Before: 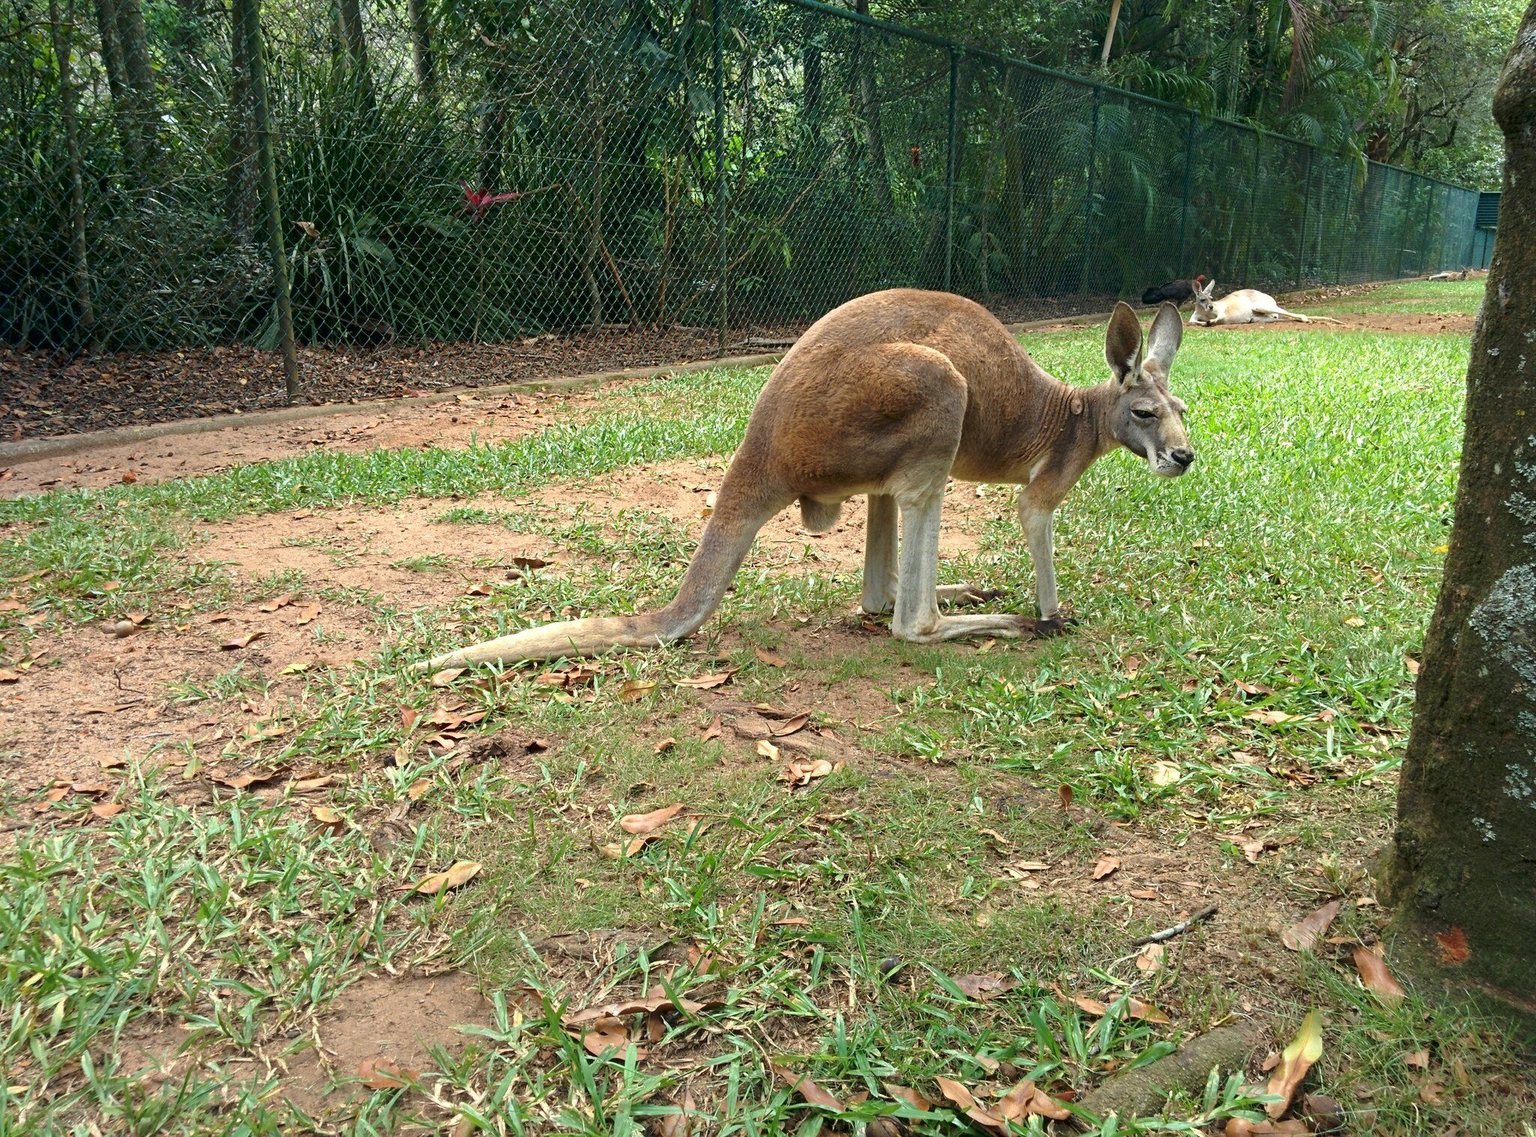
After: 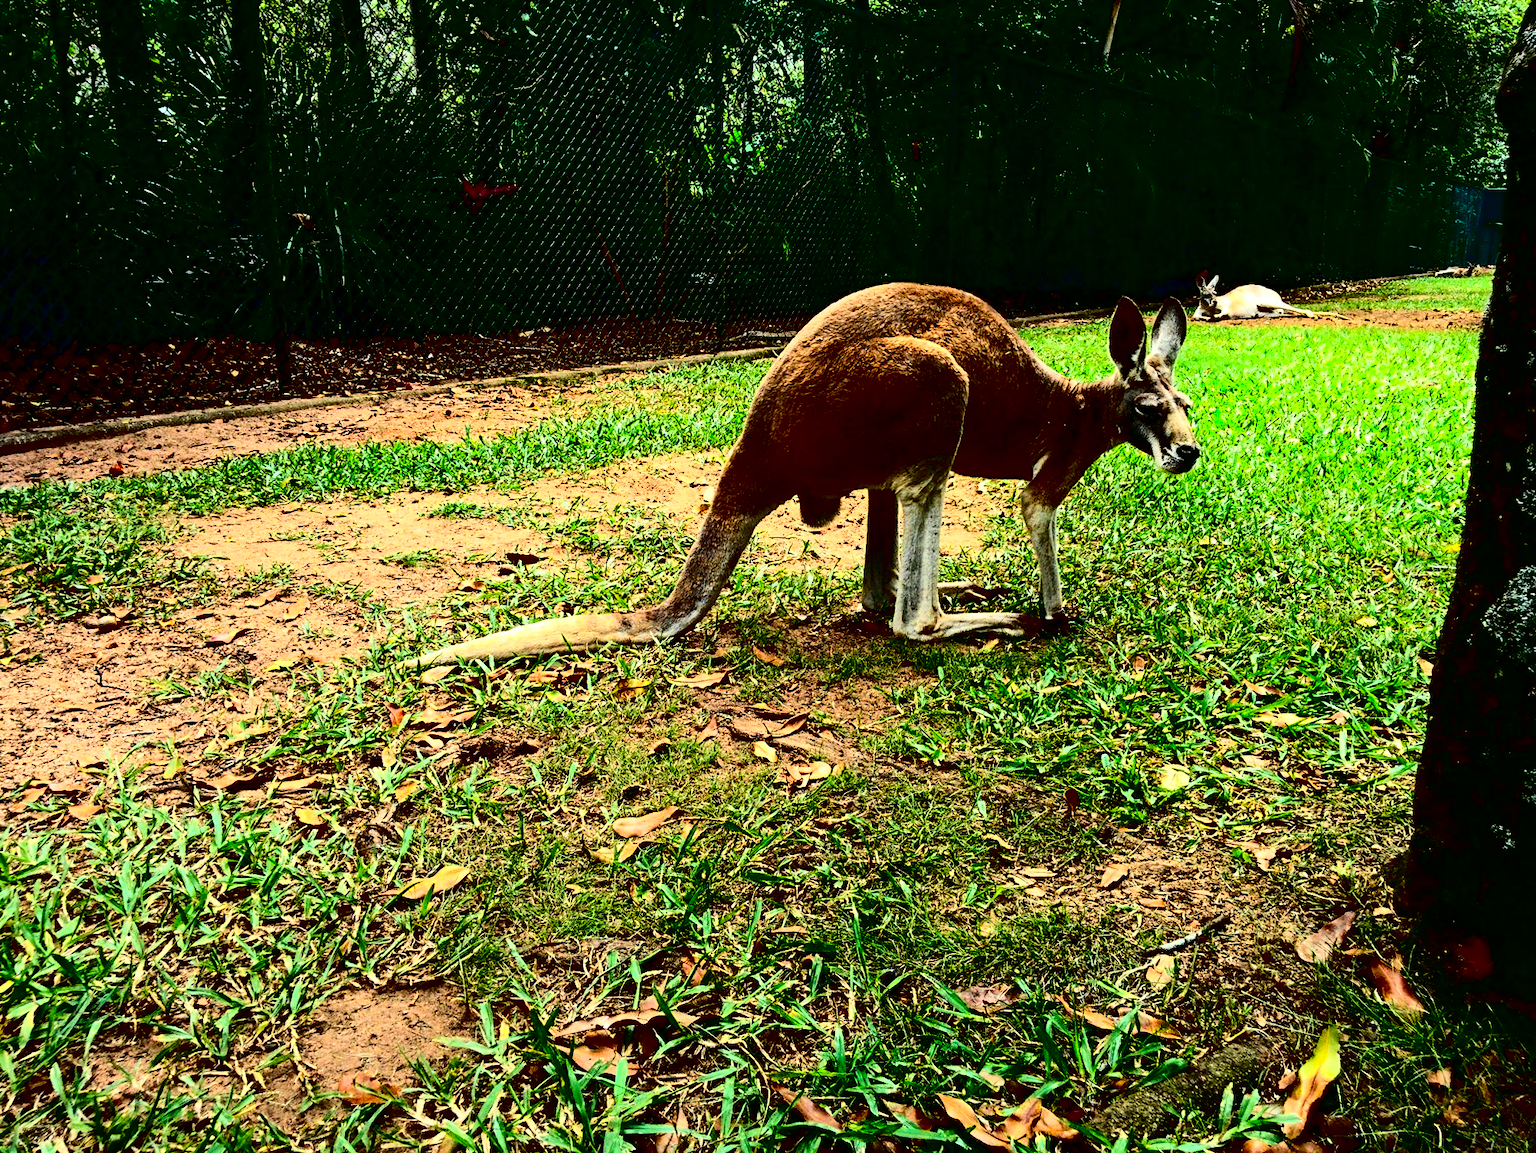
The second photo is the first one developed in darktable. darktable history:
contrast brightness saturation: contrast 0.77, brightness -1, saturation 1
rotate and perspective: rotation 0.226°, lens shift (vertical) -0.042, crop left 0.023, crop right 0.982, crop top 0.006, crop bottom 0.994
